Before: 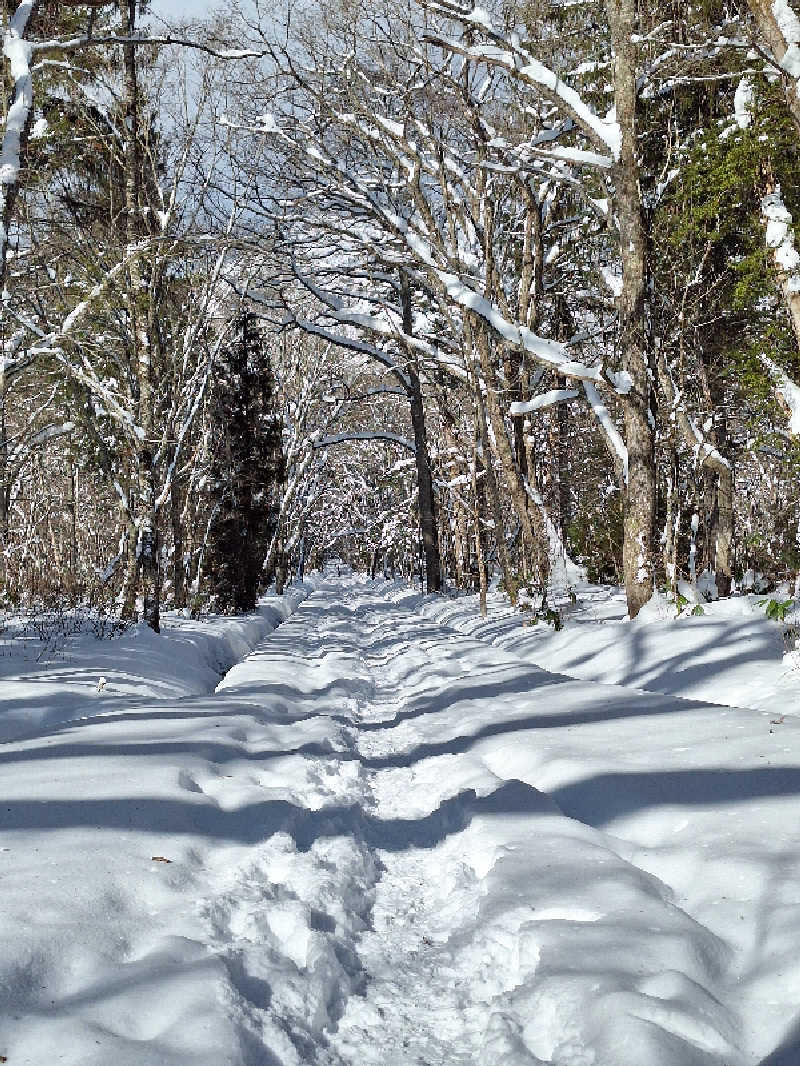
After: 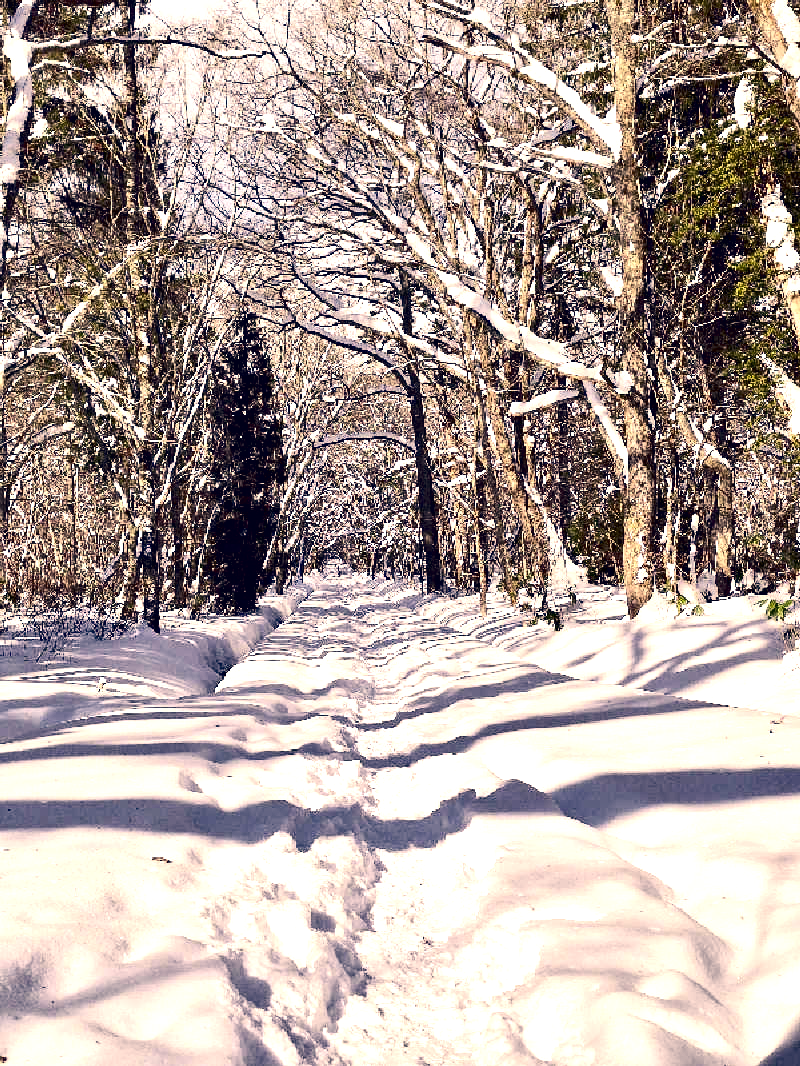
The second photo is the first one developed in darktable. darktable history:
exposure: black level correction 0.012, exposure 0.699 EV, compensate highlight preservation false
color correction: highlights a* 19.81, highlights b* 26.97, shadows a* 3.44, shadows b* -17.4, saturation 0.737
contrast brightness saturation: contrast 0.208, brightness -0.11, saturation 0.21
tone equalizer: -8 EV -0.001 EV, -7 EV 0.002 EV, -6 EV -0.004 EV, -5 EV -0.015 EV, -4 EV -0.077 EV, -3 EV -0.207 EV, -2 EV -0.25 EV, -1 EV 0.093 EV, +0 EV 0.281 EV
